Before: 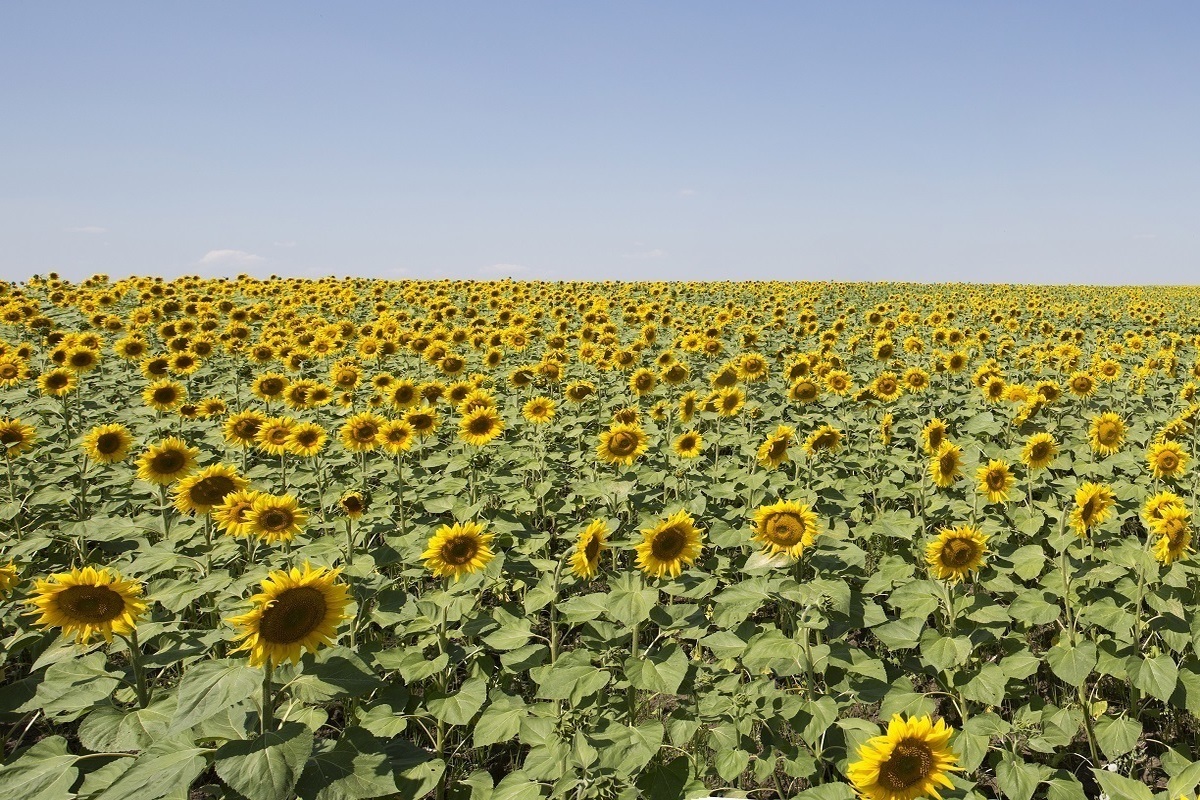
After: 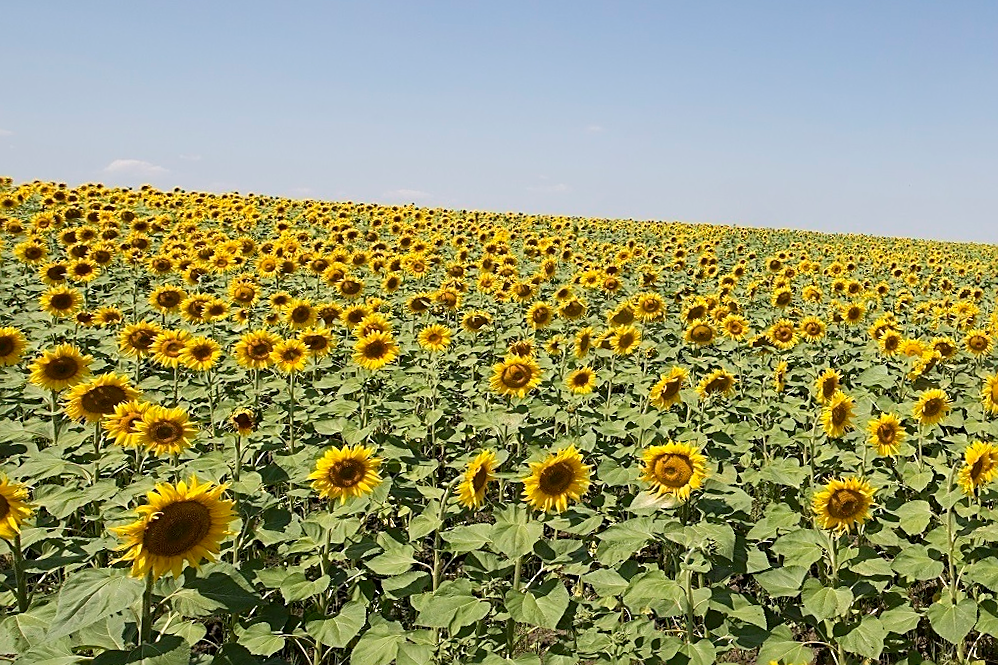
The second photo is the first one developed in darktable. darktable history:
crop and rotate: angle -3.27°, left 5.211%, top 5.211%, right 4.607%, bottom 4.607%
sharpen: amount 0.575
